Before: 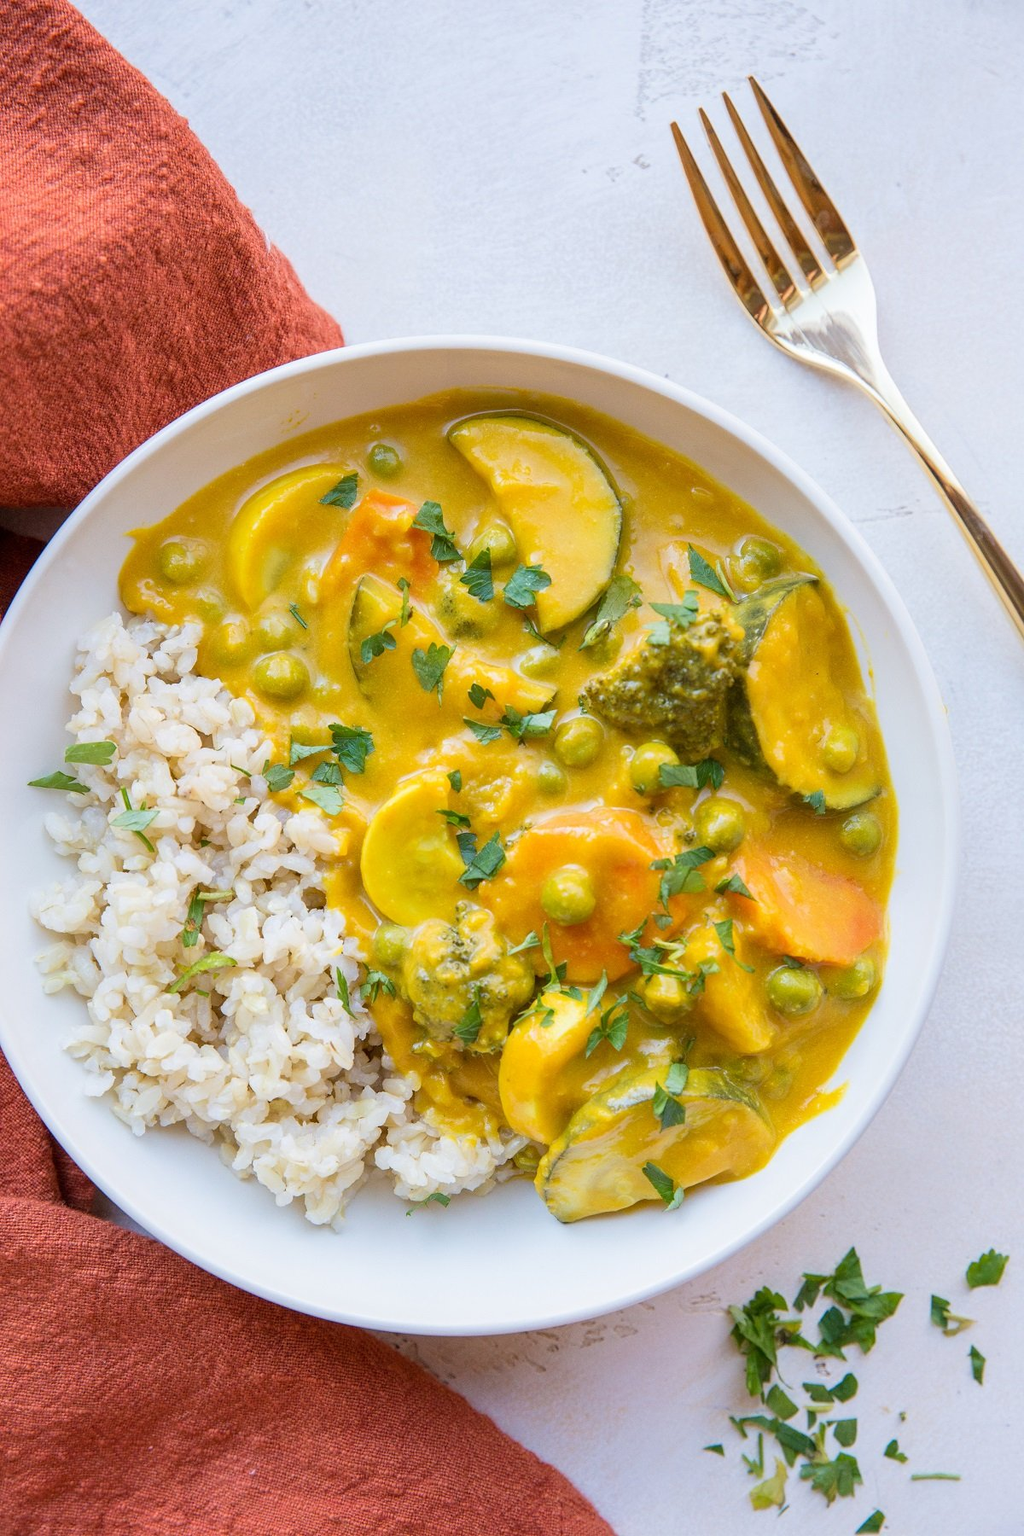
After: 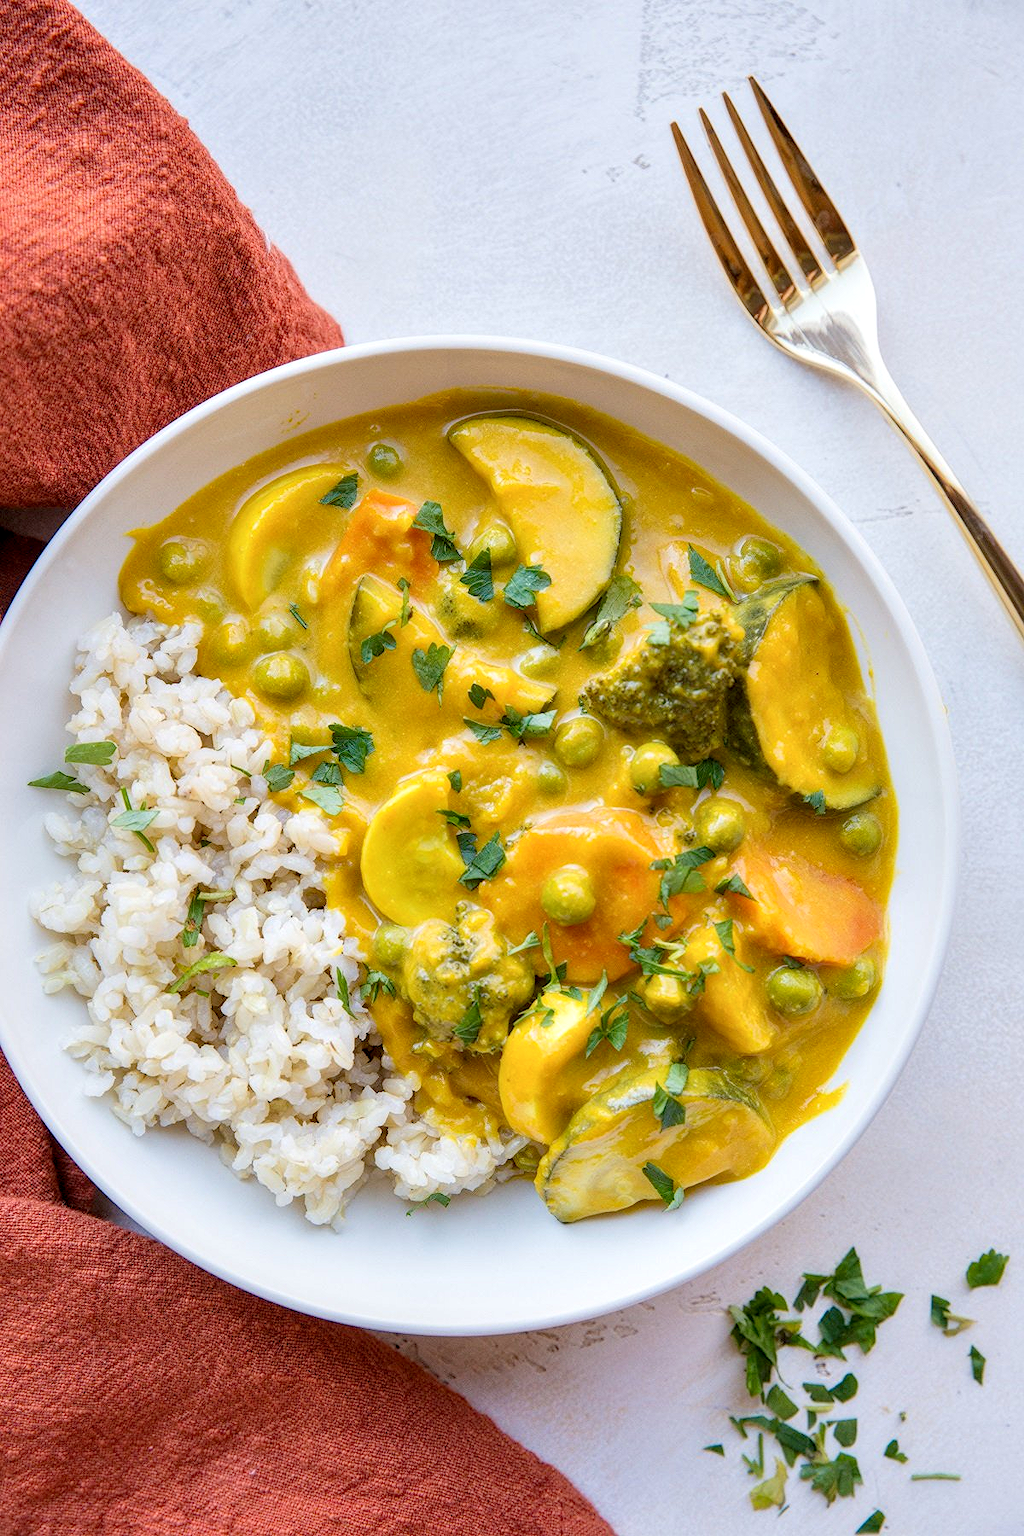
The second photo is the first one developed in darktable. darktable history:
diffuse or sharpen "deblur": iterations 25, radius span 10, edge sensitivity 3, edge threshold 1, 1st order anisotropy 100%, 3rd order anisotropy 100%, 1st order speed -25%, 2nd order speed 12.5%, 3rd order speed -50%, 4th order speed 25%
diffuse or sharpen "sharpen": edge sensitivity 1, 1st order anisotropy 100%, 2nd order anisotropy 100%, 3rd order anisotropy 100%, 4th order anisotropy 100%, 1st order speed -25%, 2nd order speed -25%, 3rd order speed -29.87%, 4th order speed -30.13%
contrast equalizer: y [[0.514, 0.573, 0.581, 0.508, 0.5, 0.5], [0.5 ×6], [0.5 ×6], [0 ×6], [0 ×6]], mix 0.79
